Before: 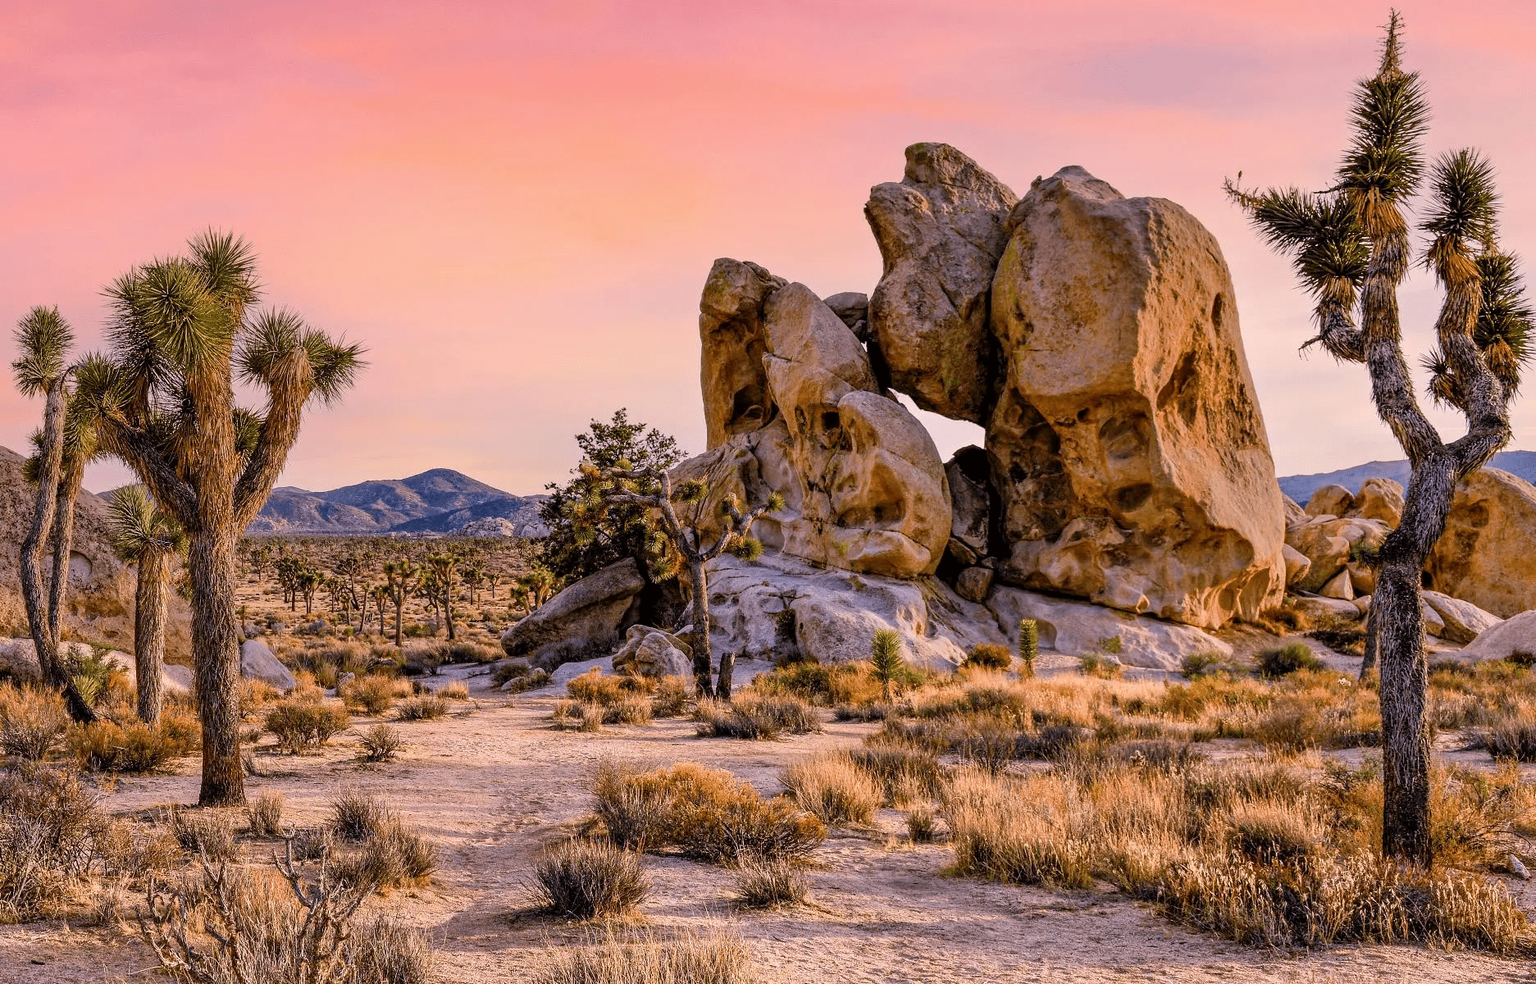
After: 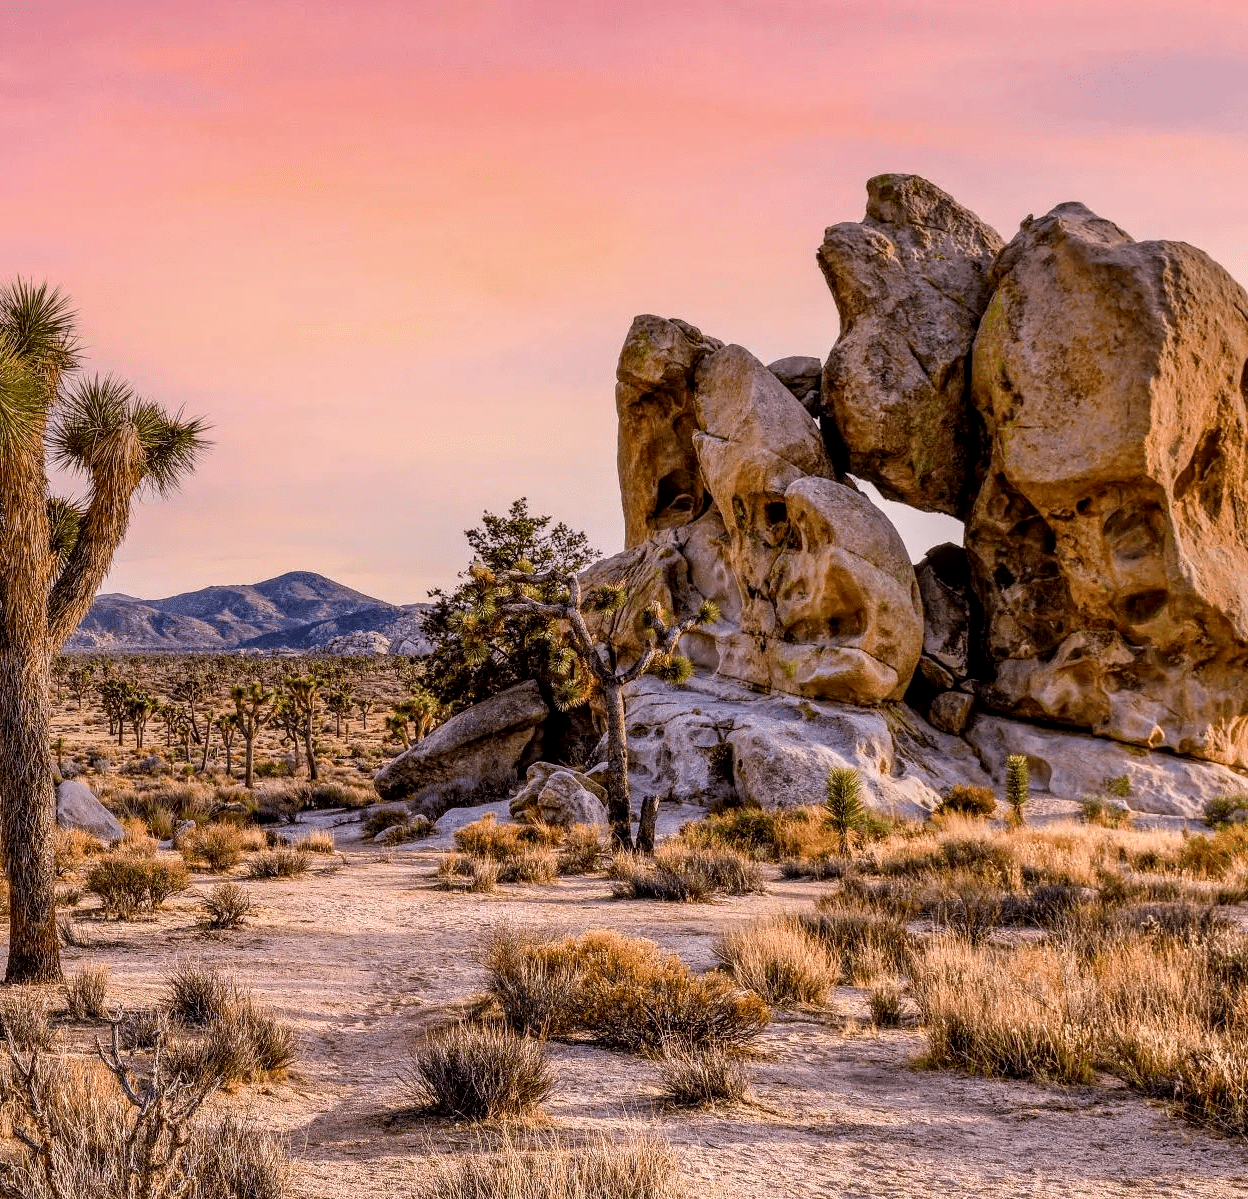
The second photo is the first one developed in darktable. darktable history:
local contrast: detail 130%
crop and rotate: left 12.673%, right 20.66%
color correction: highlights a* -2.73, highlights b* -2.09, shadows a* 2.41, shadows b* 2.73
